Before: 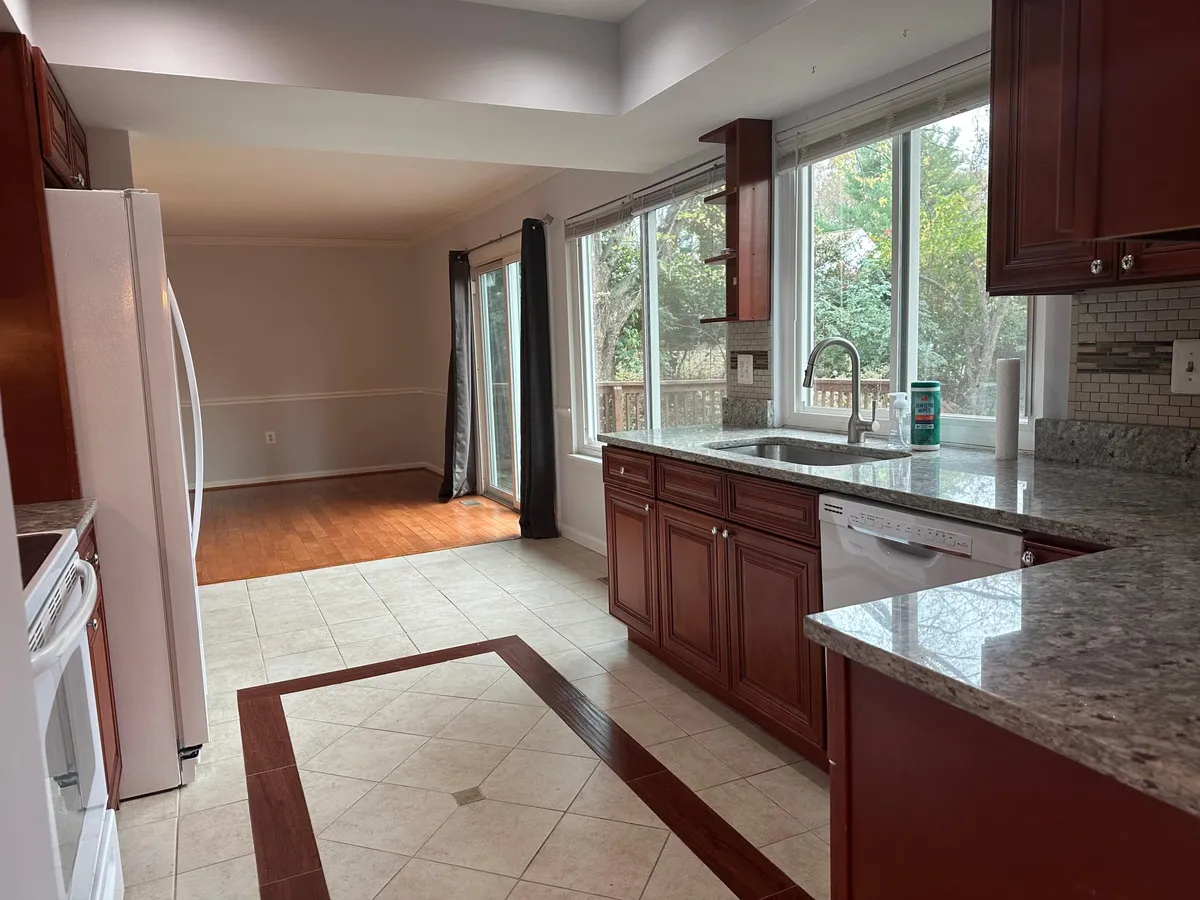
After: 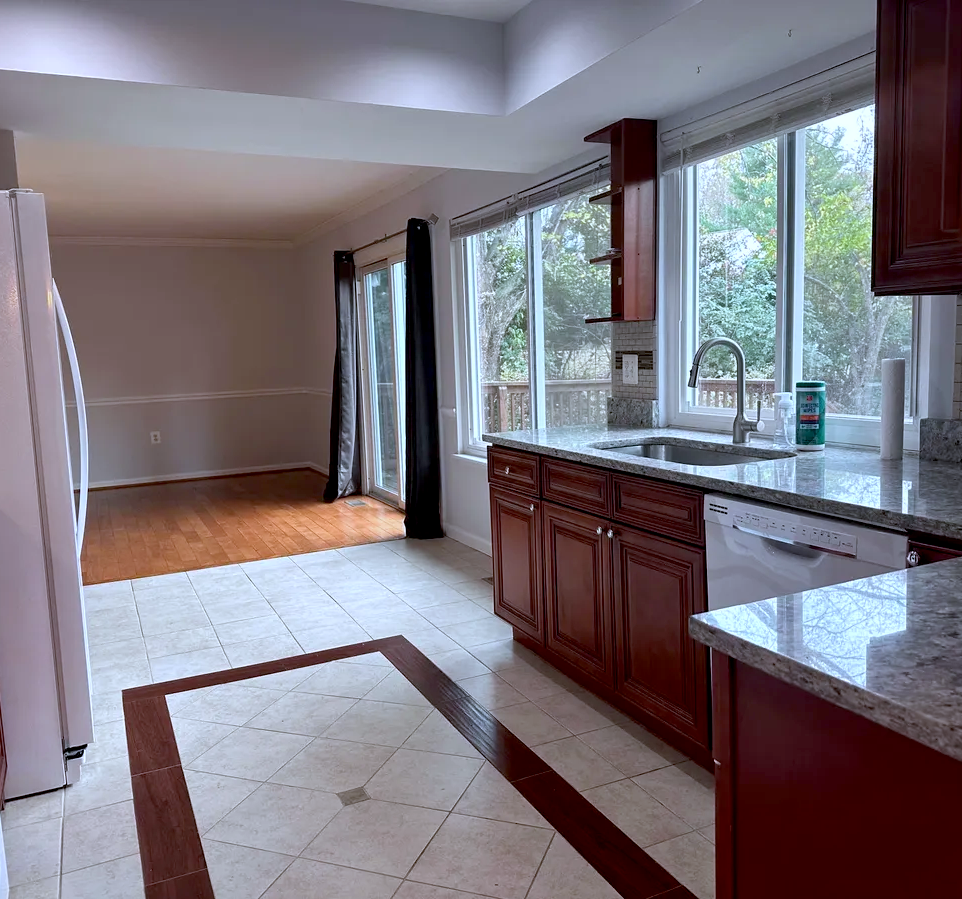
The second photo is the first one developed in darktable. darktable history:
exposure: black level correction 0.011, compensate highlight preservation false
crop and rotate: left 9.597%, right 10.195%
white balance: red 0.948, green 1.02, blue 1.176
